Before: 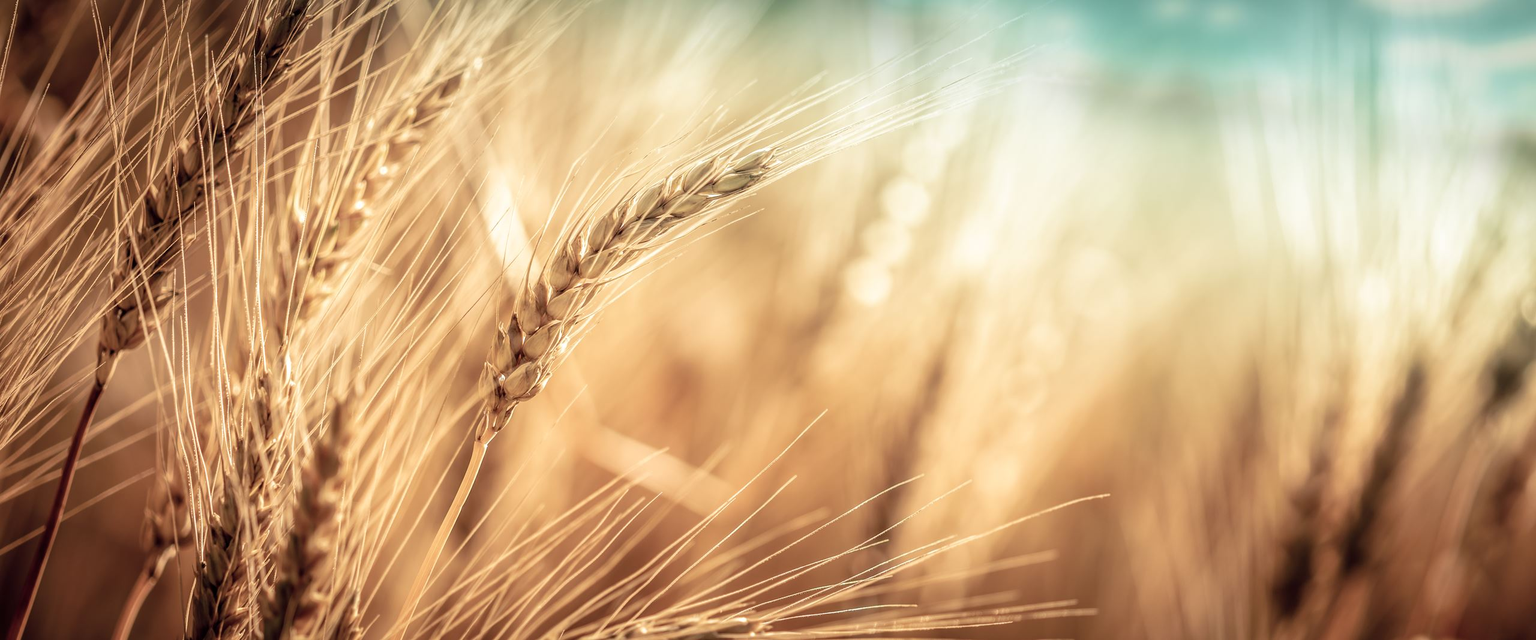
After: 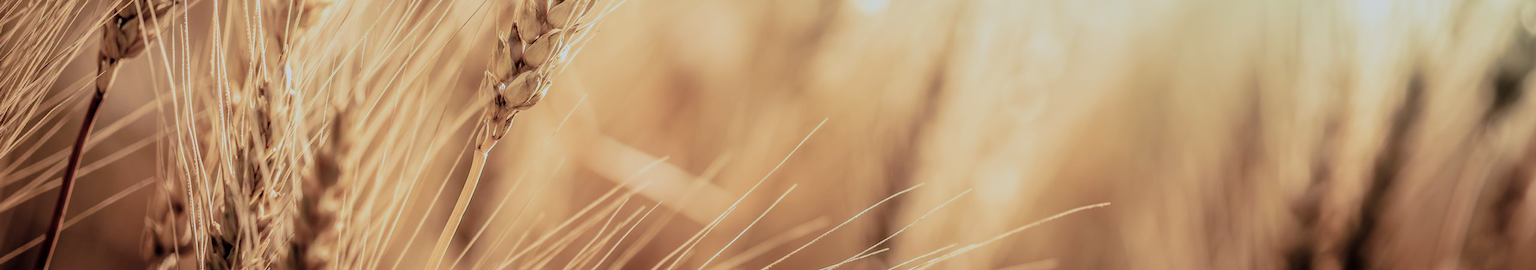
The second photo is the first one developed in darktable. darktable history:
crop: top 45.551%, bottom 12.262%
filmic rgb: black relative exposure -7.65 EV, white relative exposure 4.56 EV, hardness 3.61, color science v6 (2022)
white balance: red 0.954, blue 1.079
